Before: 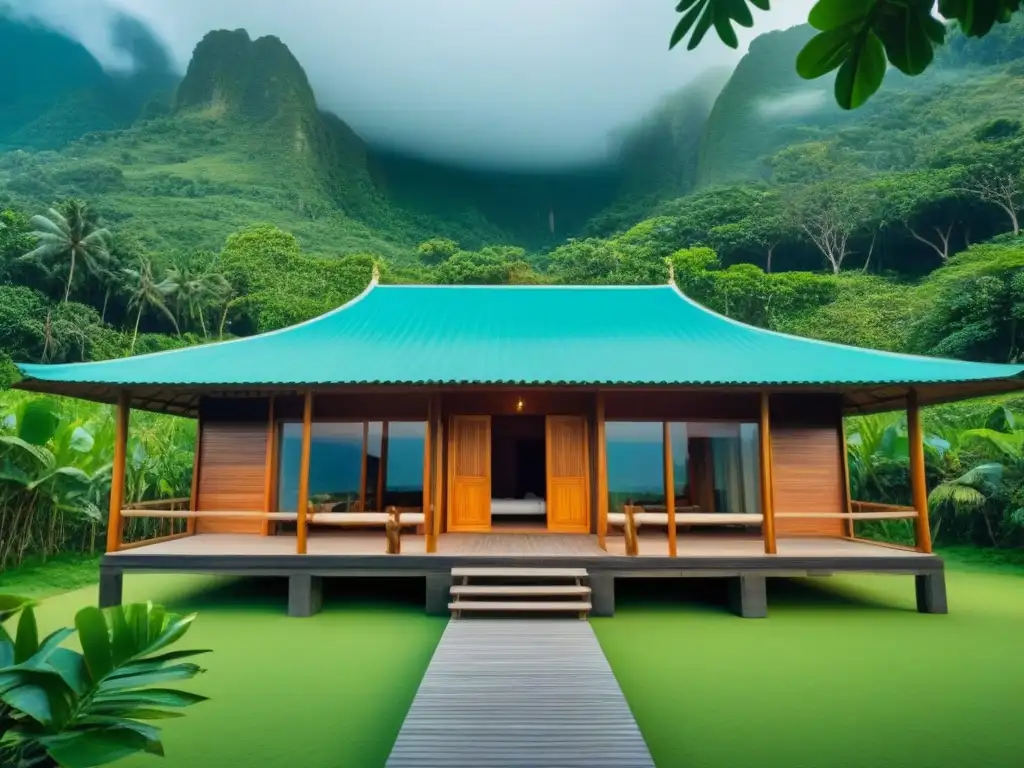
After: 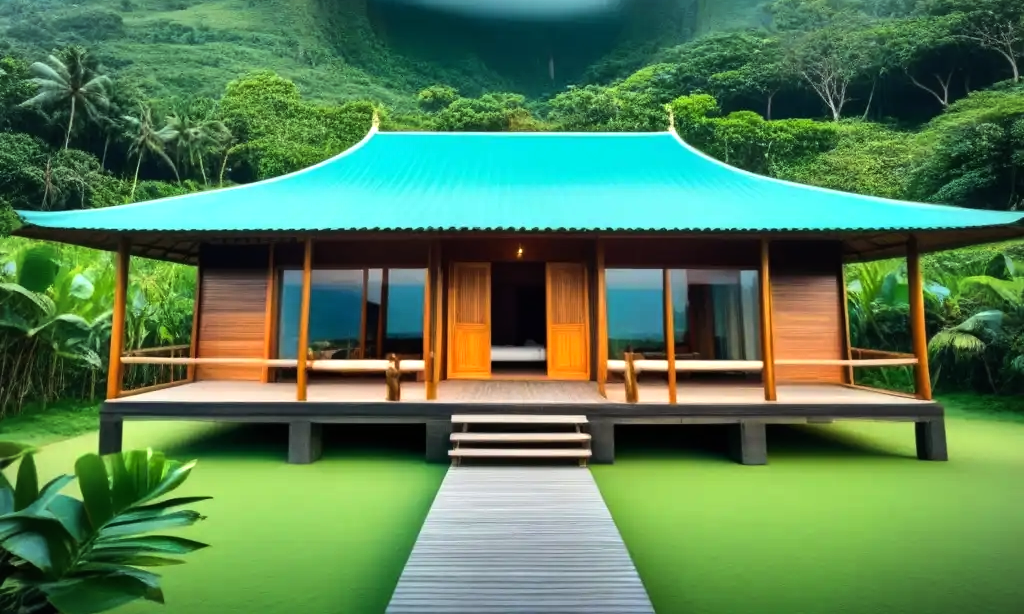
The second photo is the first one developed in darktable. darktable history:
crop and rotate: top 19.998%
tone equalizer: -8 EV -0.75 EV, -7 EV -0.7 EV, -6 EV -0.6 EV, -5 EV -0.4 EV, -3 EV 0.4 EV, -2 EV 0.6 EV, -1 EV 0.7 EV, +0 EV 0.75 EV, edges refinement/feathering 500, mask exposure compensation -1.57 EV, preserve details no
vignetting: fall-off radius 93.87%
